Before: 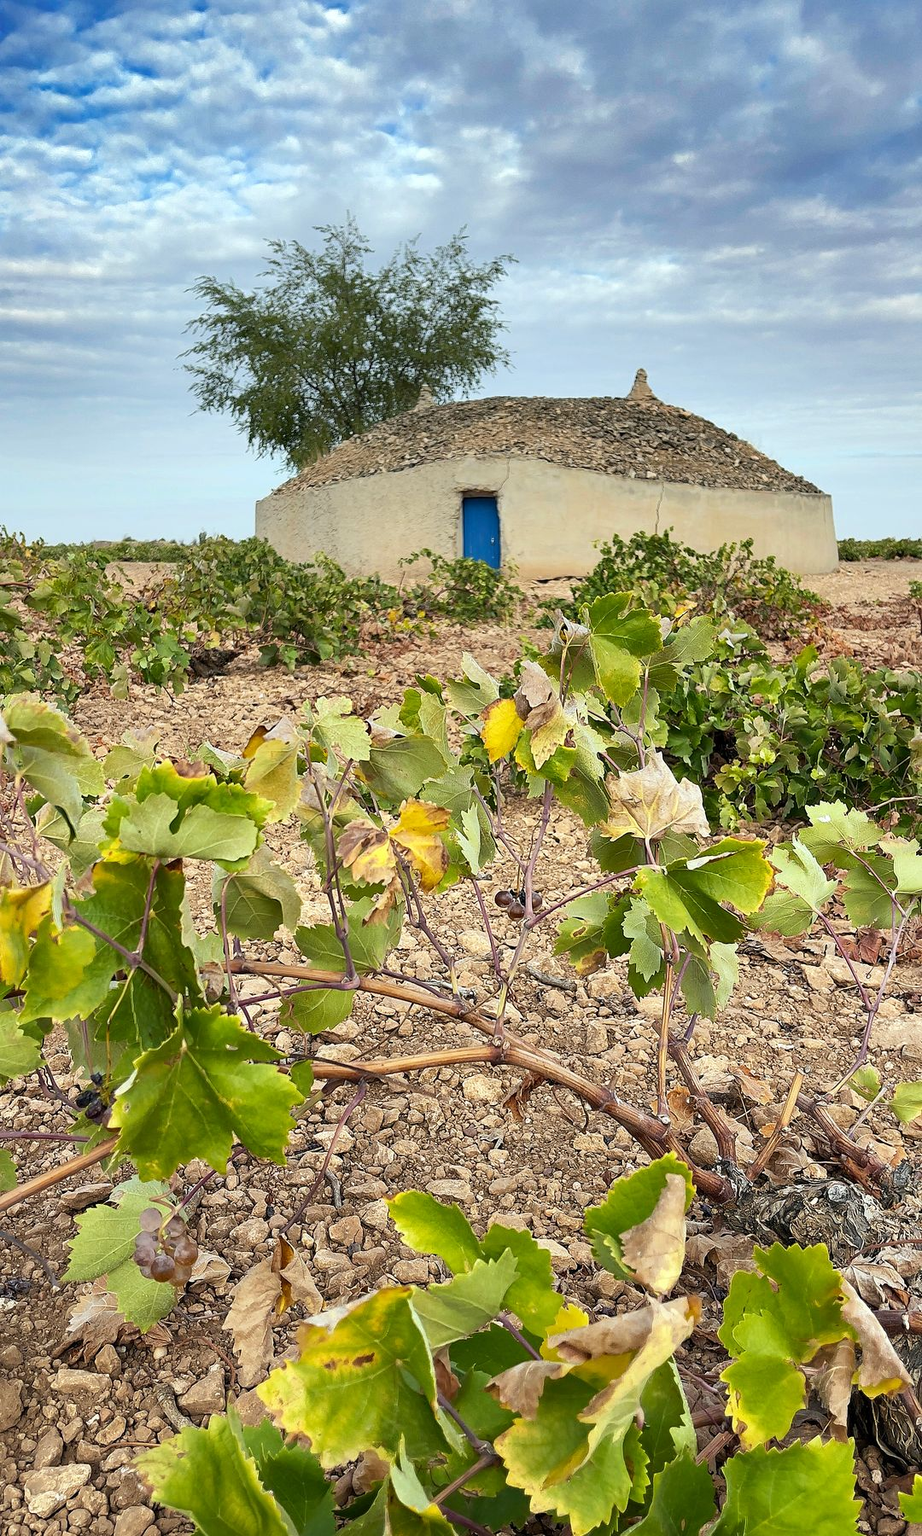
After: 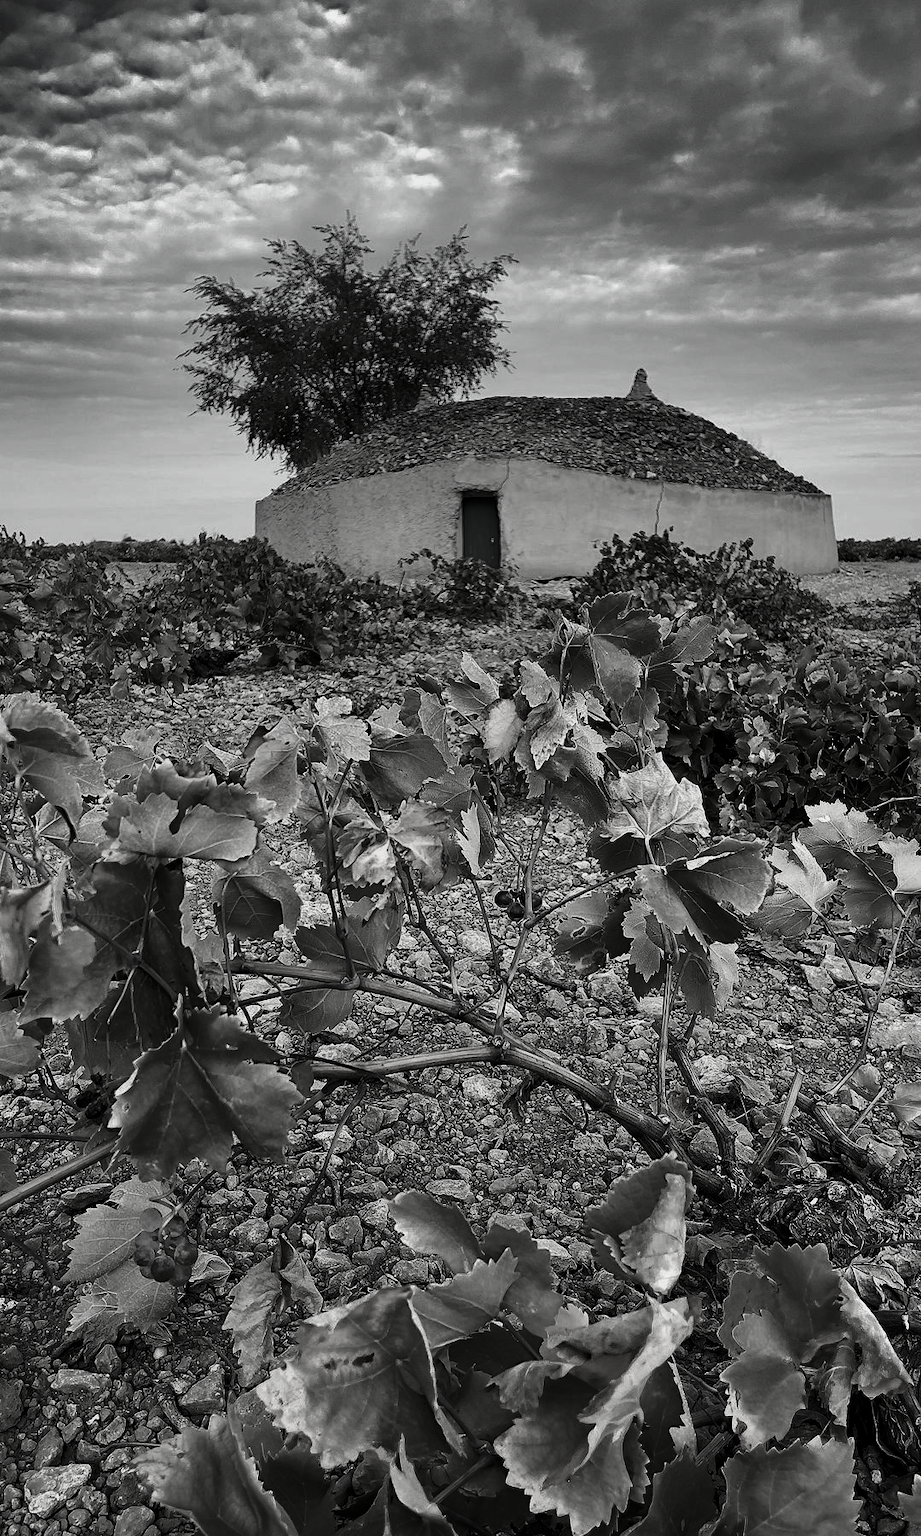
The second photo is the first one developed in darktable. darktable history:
contrast brightness saturation: contrast -0.034, brightness -0.607, saturation -0.985
exposure: compensate exposure bias true, compensate highlight preservation false
